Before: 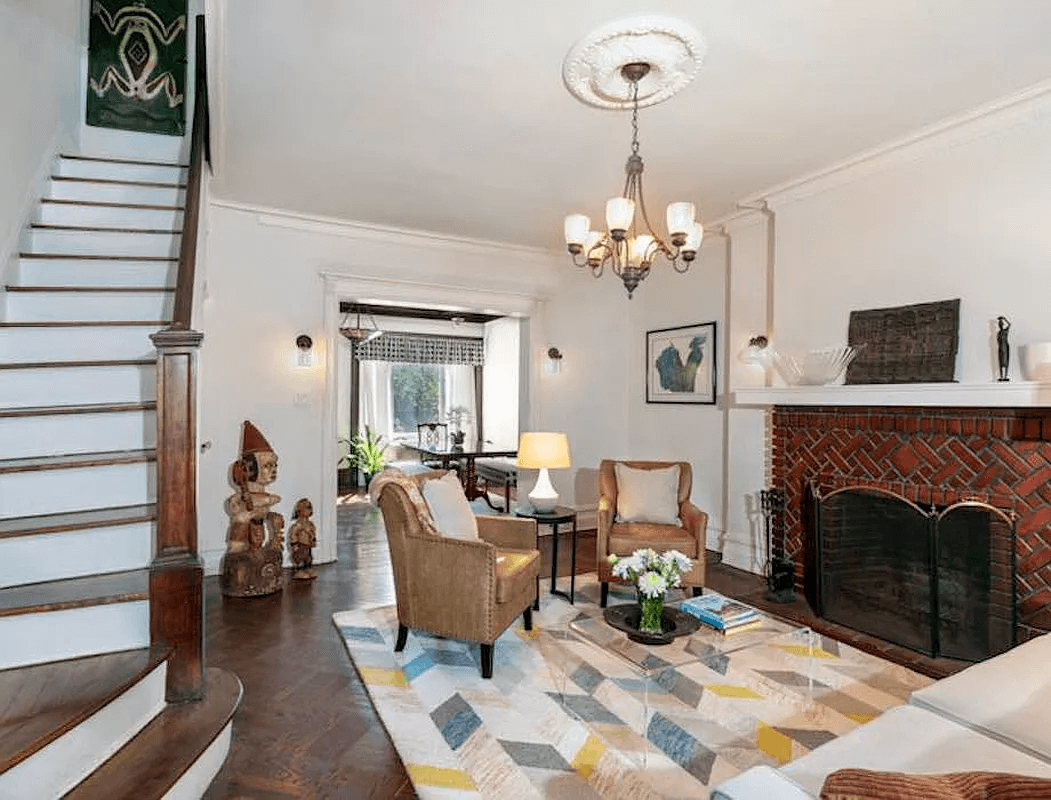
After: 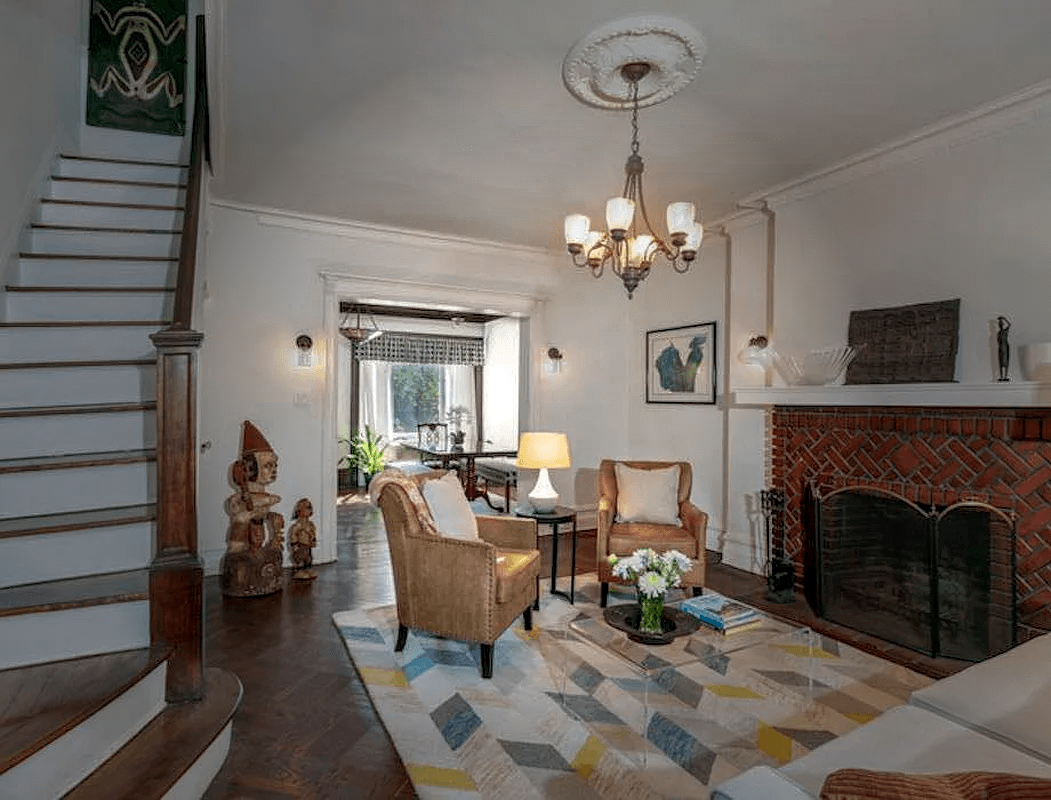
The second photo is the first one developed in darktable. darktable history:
vignetting: fall-off start 31.75%, fall-off radius 35.27%, brightness -0.639, saturation -0.01
shadows and highlights: on, module defaults
local contrast: on, module defaults
